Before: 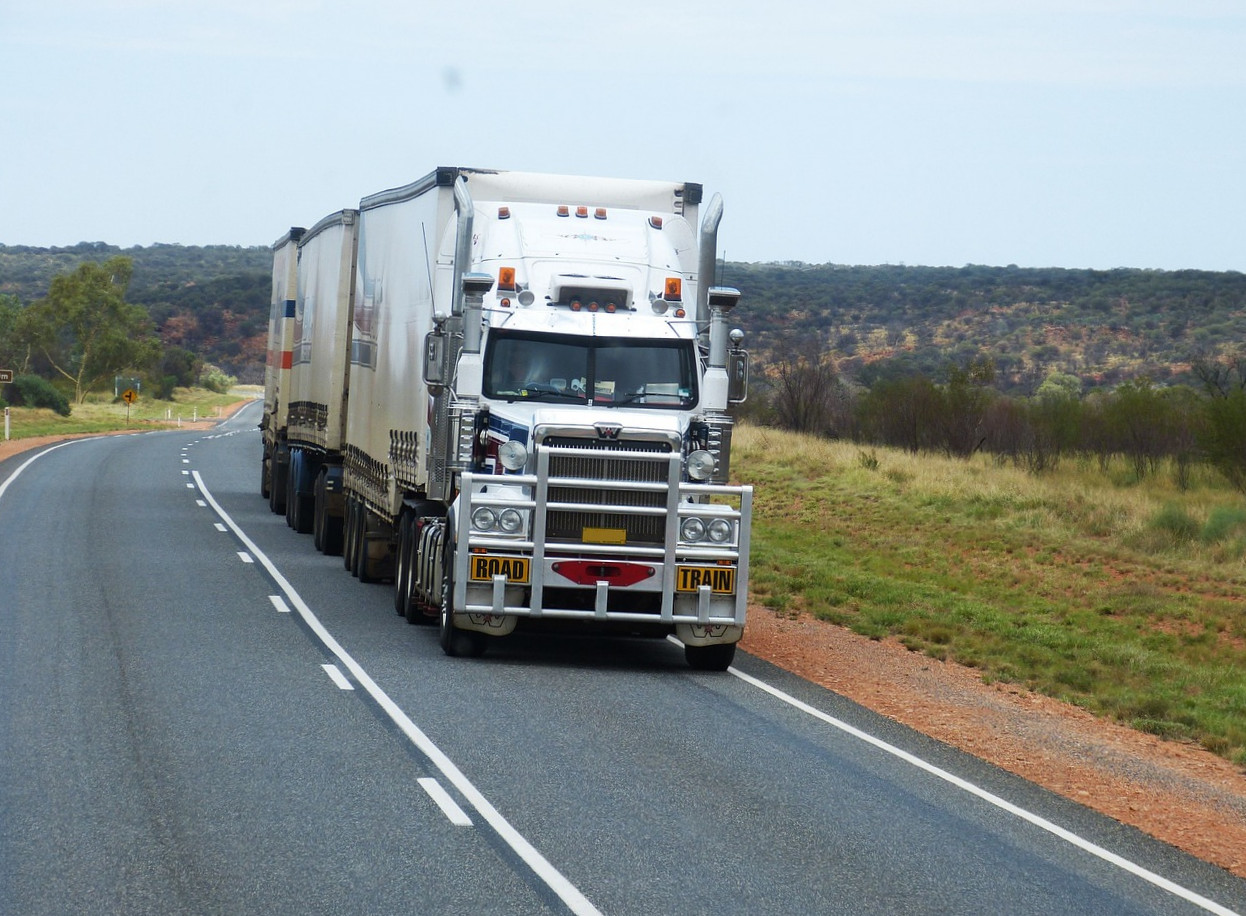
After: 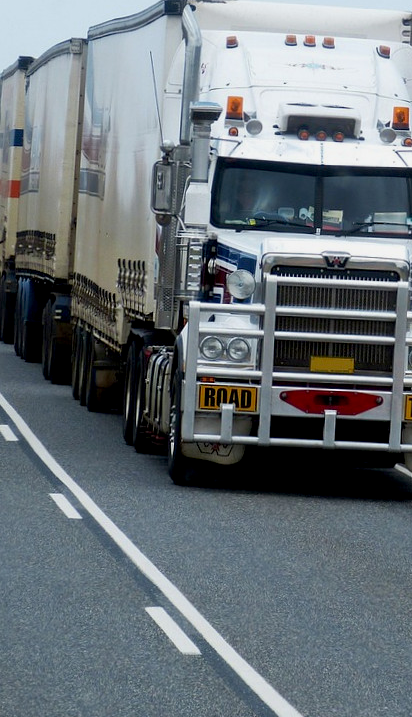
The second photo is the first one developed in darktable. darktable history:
exposure: black level correction 0.009, exposure -0.16 EV, compensate highlight preservation false
crop and rotate: left 21.905%, top 18.716%, right 44.958%, bottom 2.999%
